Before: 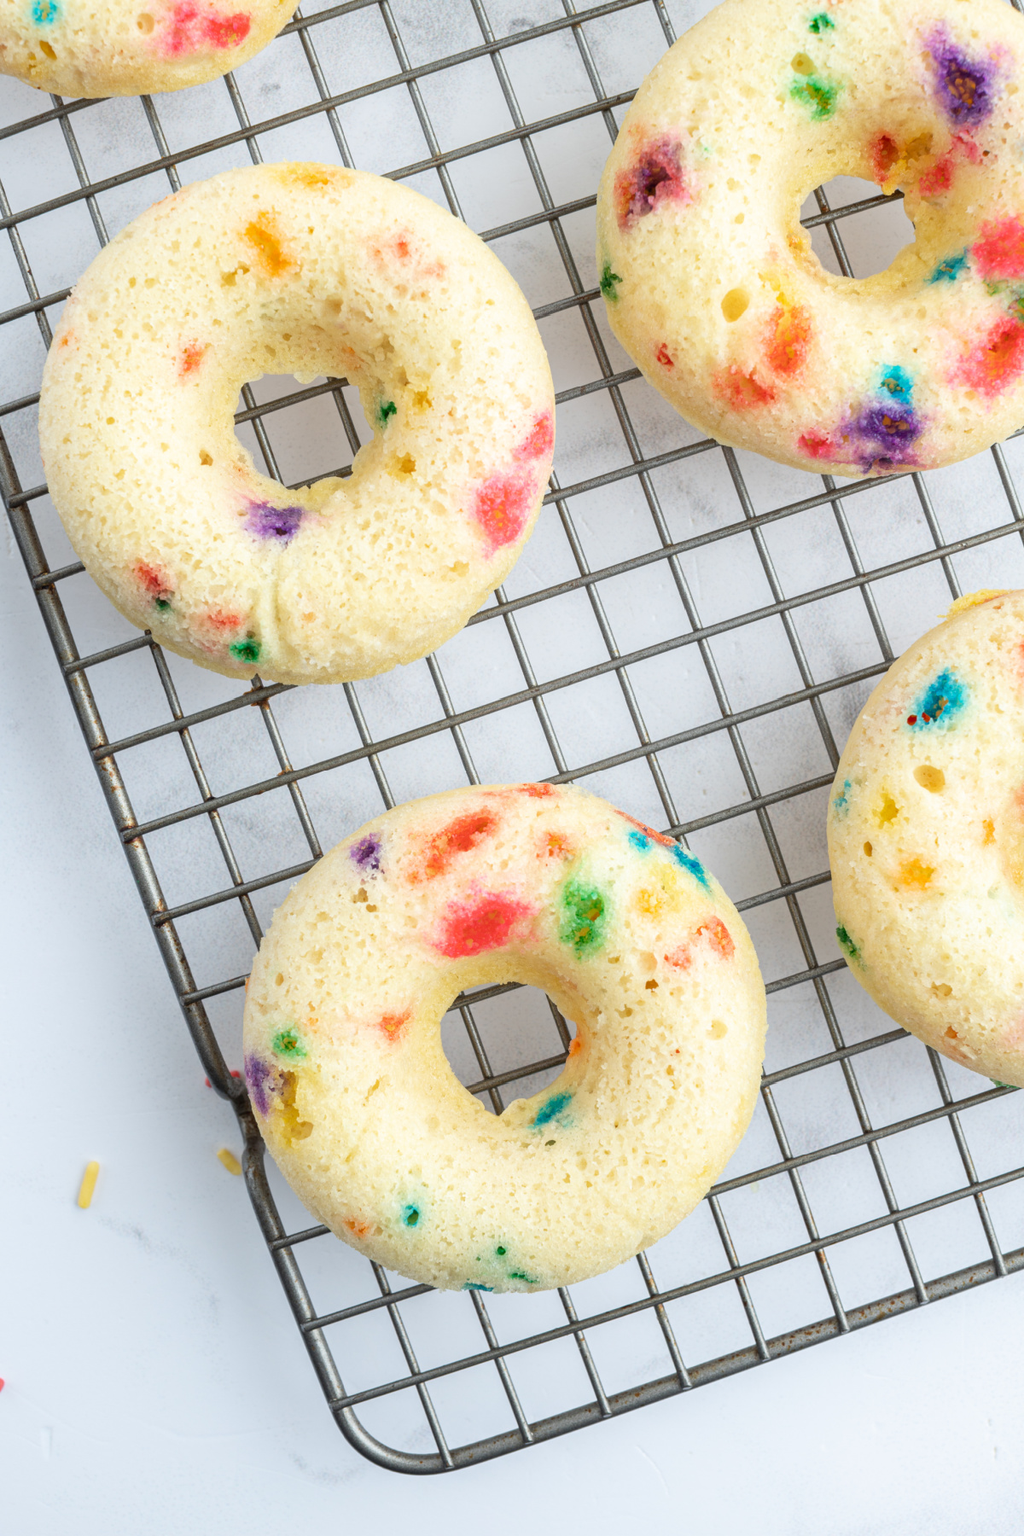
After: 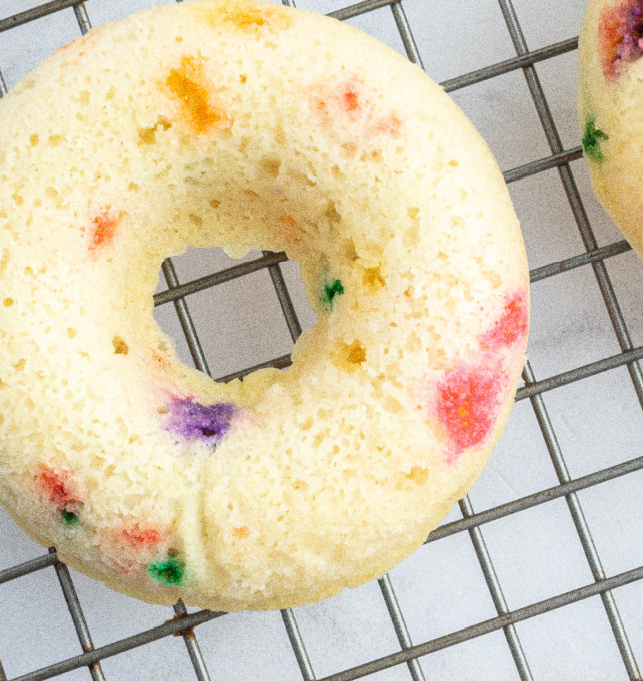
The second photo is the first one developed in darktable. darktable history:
crop: left 10.121%, top 10.631%, right 36.218%, bottom 51.526%
grain: coarseness 0.09 ISO, strength 40%
